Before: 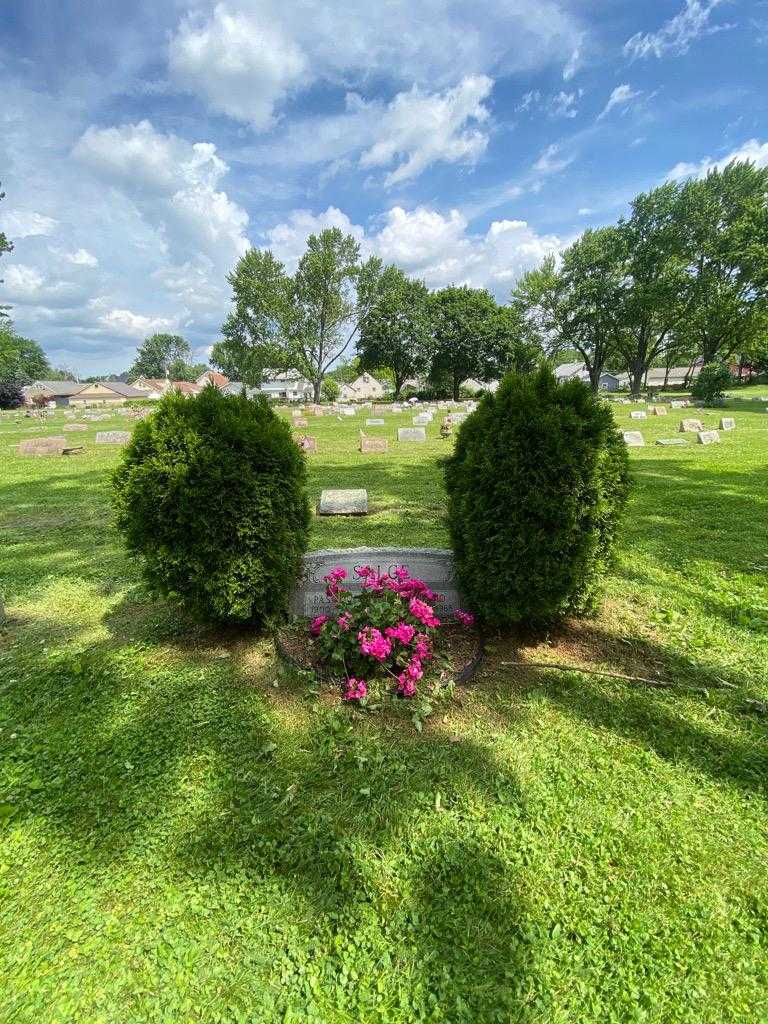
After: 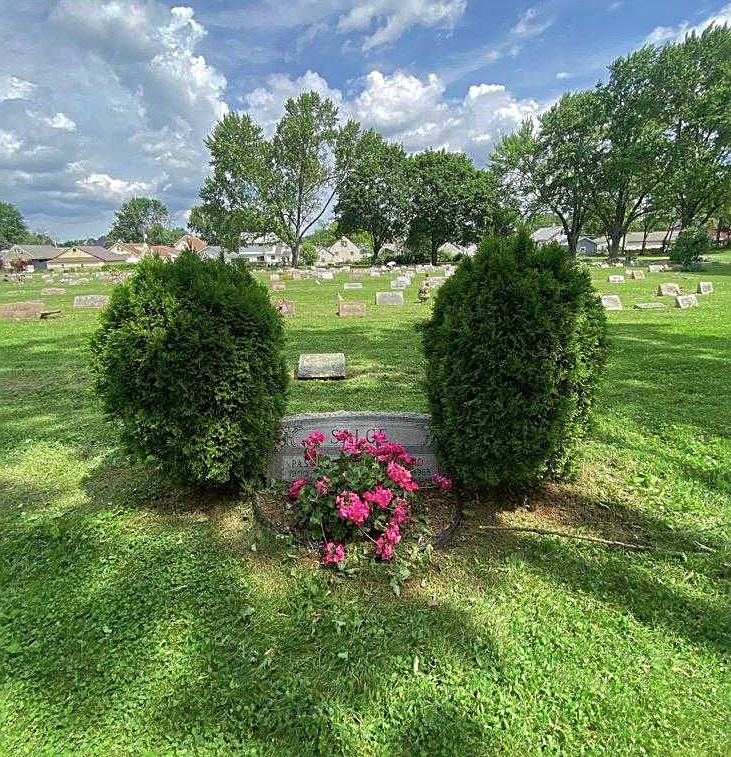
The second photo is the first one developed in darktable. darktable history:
crop and rotate: left 2.882%, top 13.321%, right 1.92%, bottom 12.712%
haze removal: compatibility mode true
sharpen: amount 0.491
color zones: curves: ch1 [(0.113, 0.438) (0.75, 0.5)]; ch2 [(0.12, 0.526) (0.75, 0.5)]
shadows and highlights: on, module defaults
